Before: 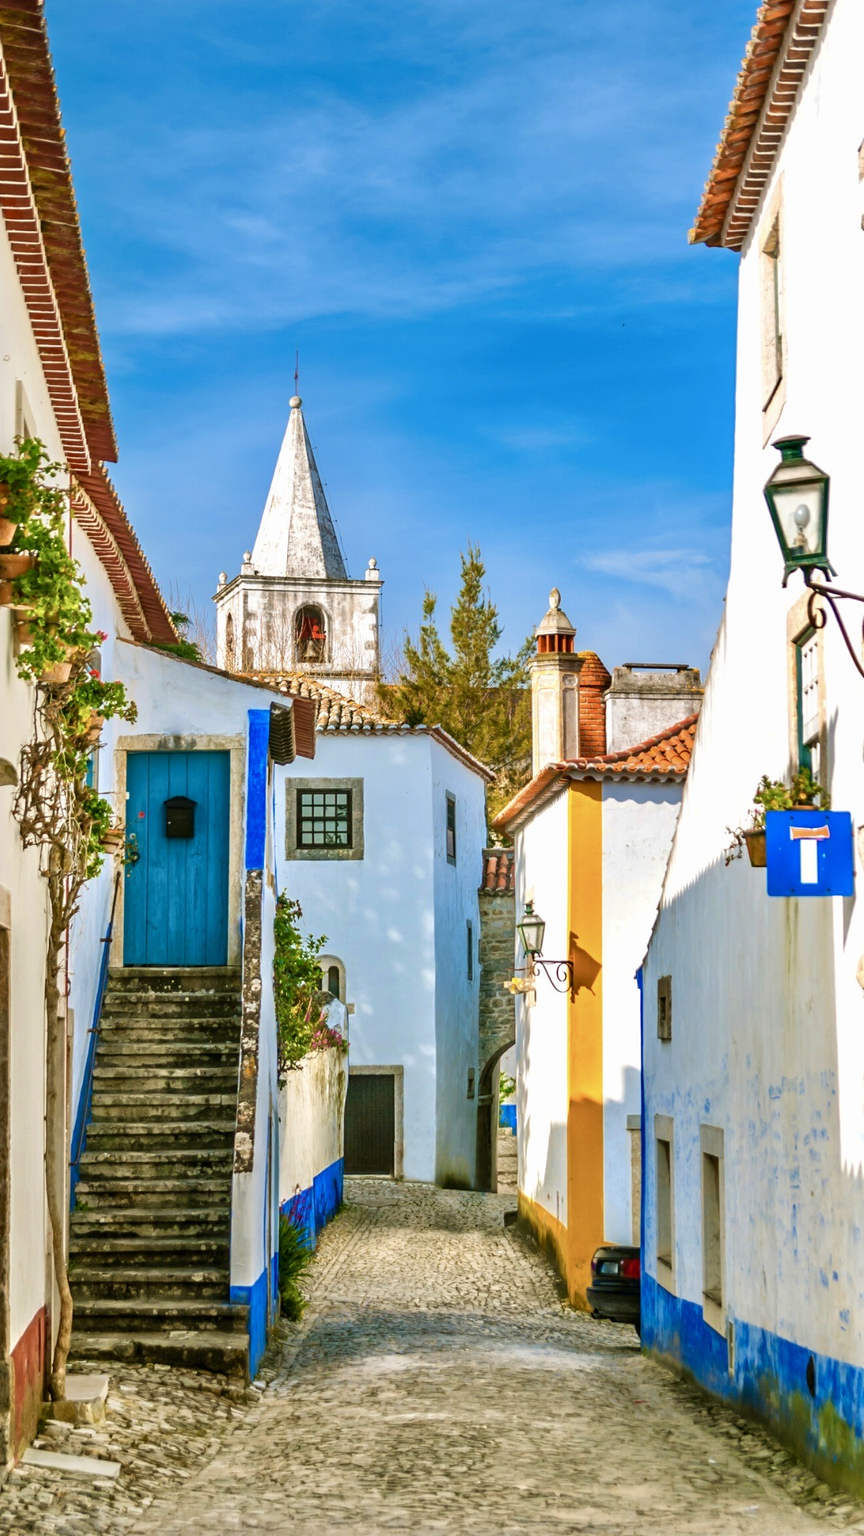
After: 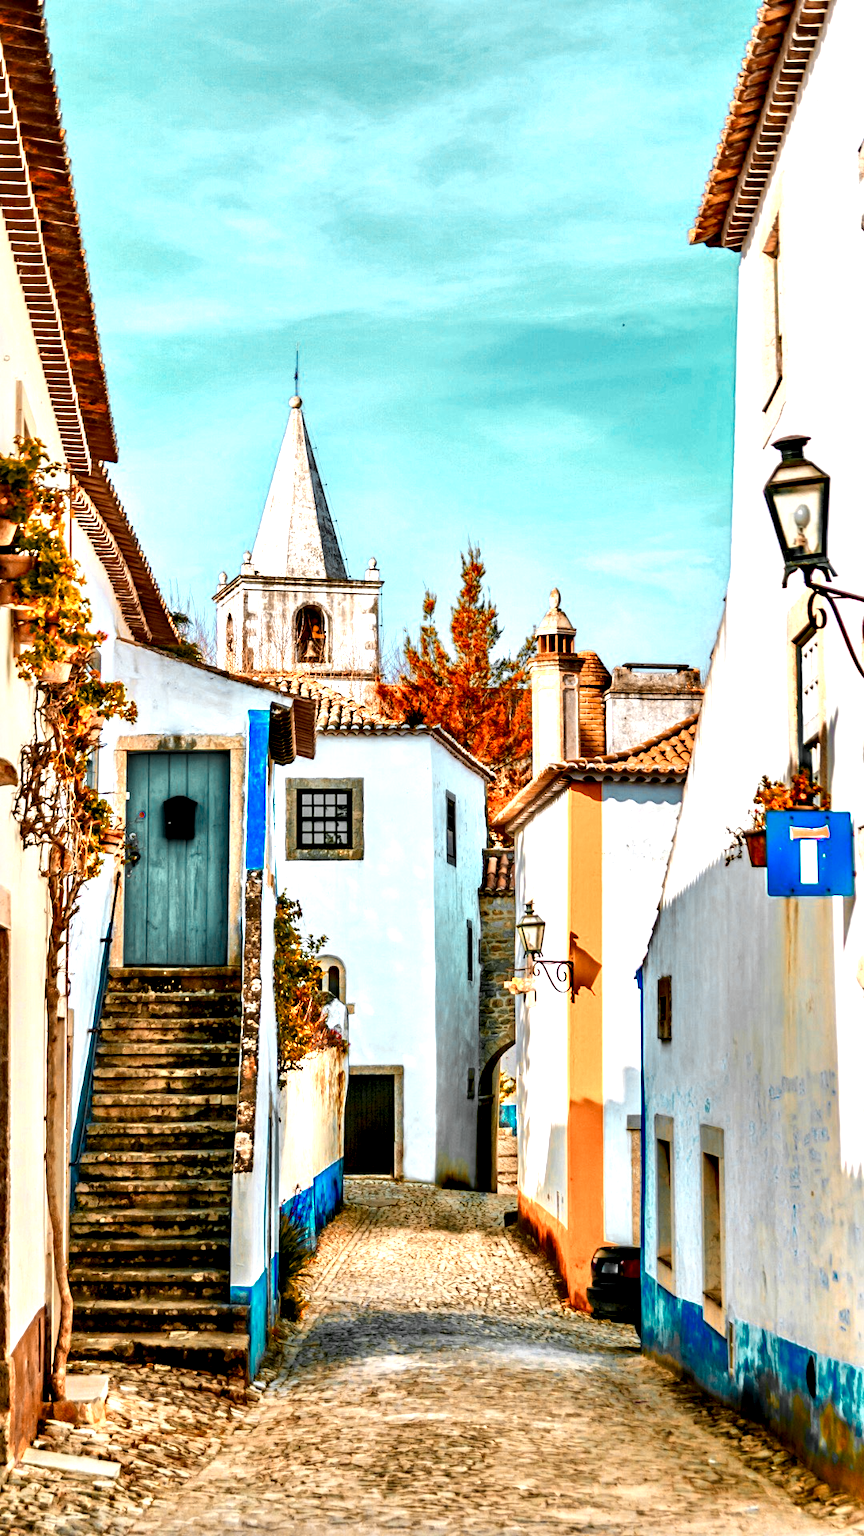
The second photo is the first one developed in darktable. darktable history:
color zones: curves: ch0 [(0.009, 0.528) (0.136, 0.6) (0.255, 0.586) (0.39, 0.528) (0.522, 0.584) (0.686, 0.736) (0.849, 0.561)]; ch1 [(0.045, 0.781) (0.14, 0.416) (0.257, 0.695) (0.442, 0.032) (0.738, 0.338) (0.818, 0.632) (0.891, 0.741) (1, 0.704)]; ch2 [(0, 0.667) (0.141, 0.52) (0.26, 0.37) (0.474, 0.432) (0.743, 0.286)]
contrast equalizer: octaves 7, y [[0.6 ×6], [0.55 ×6], [0 ×6], [0 ×6], [0 ×6]]
